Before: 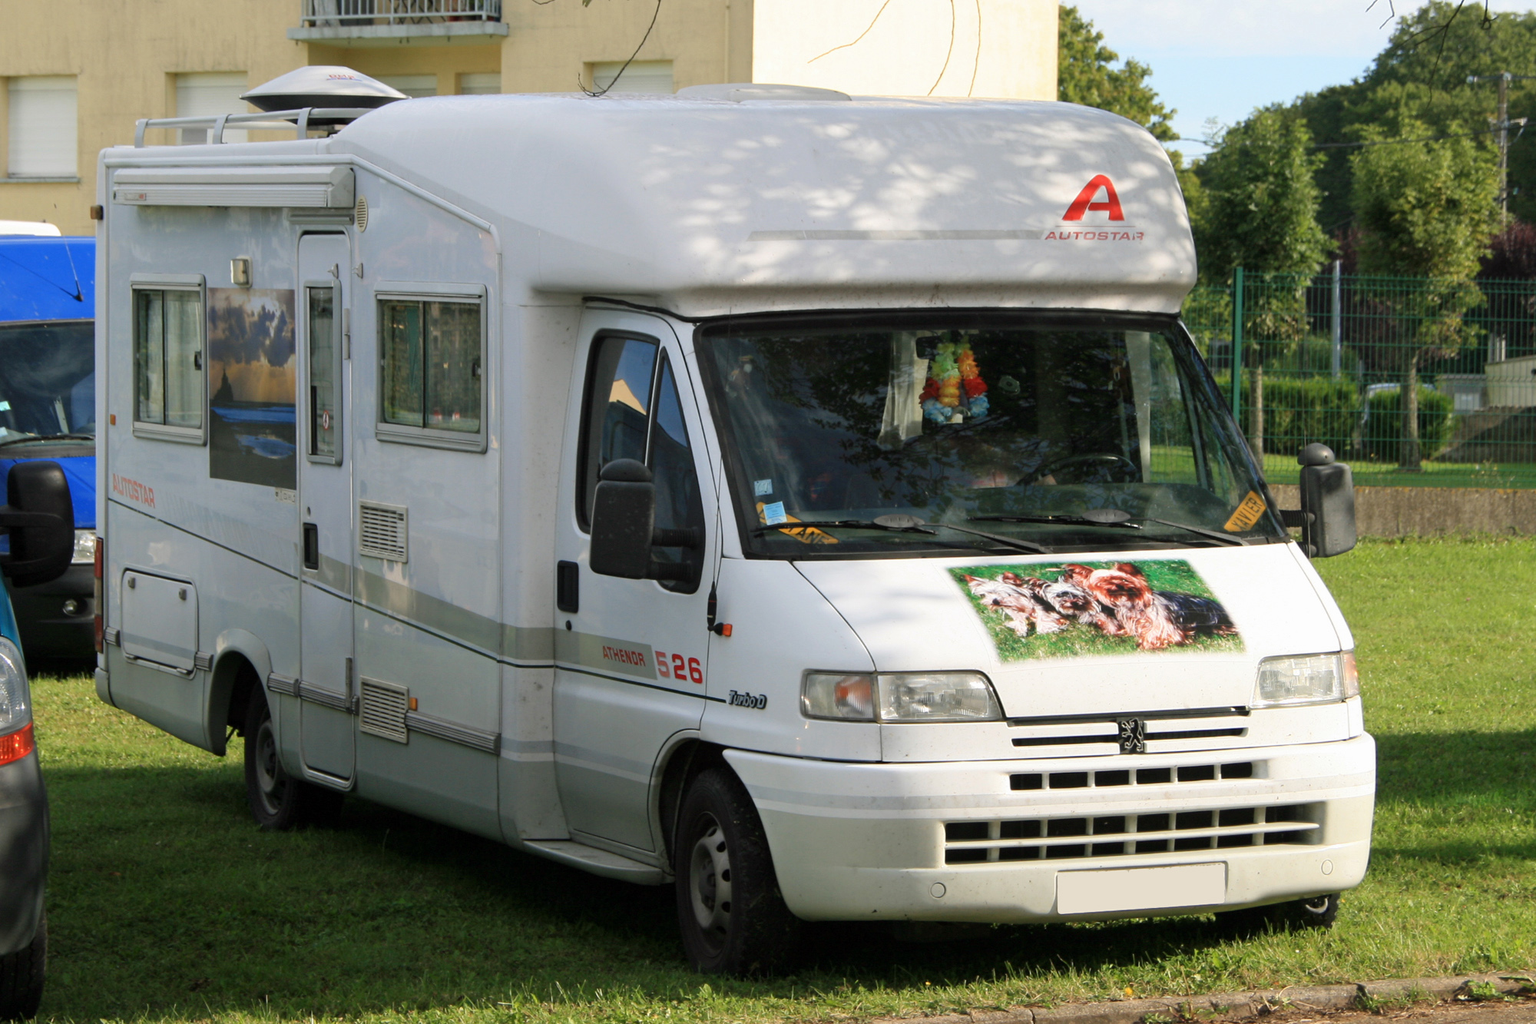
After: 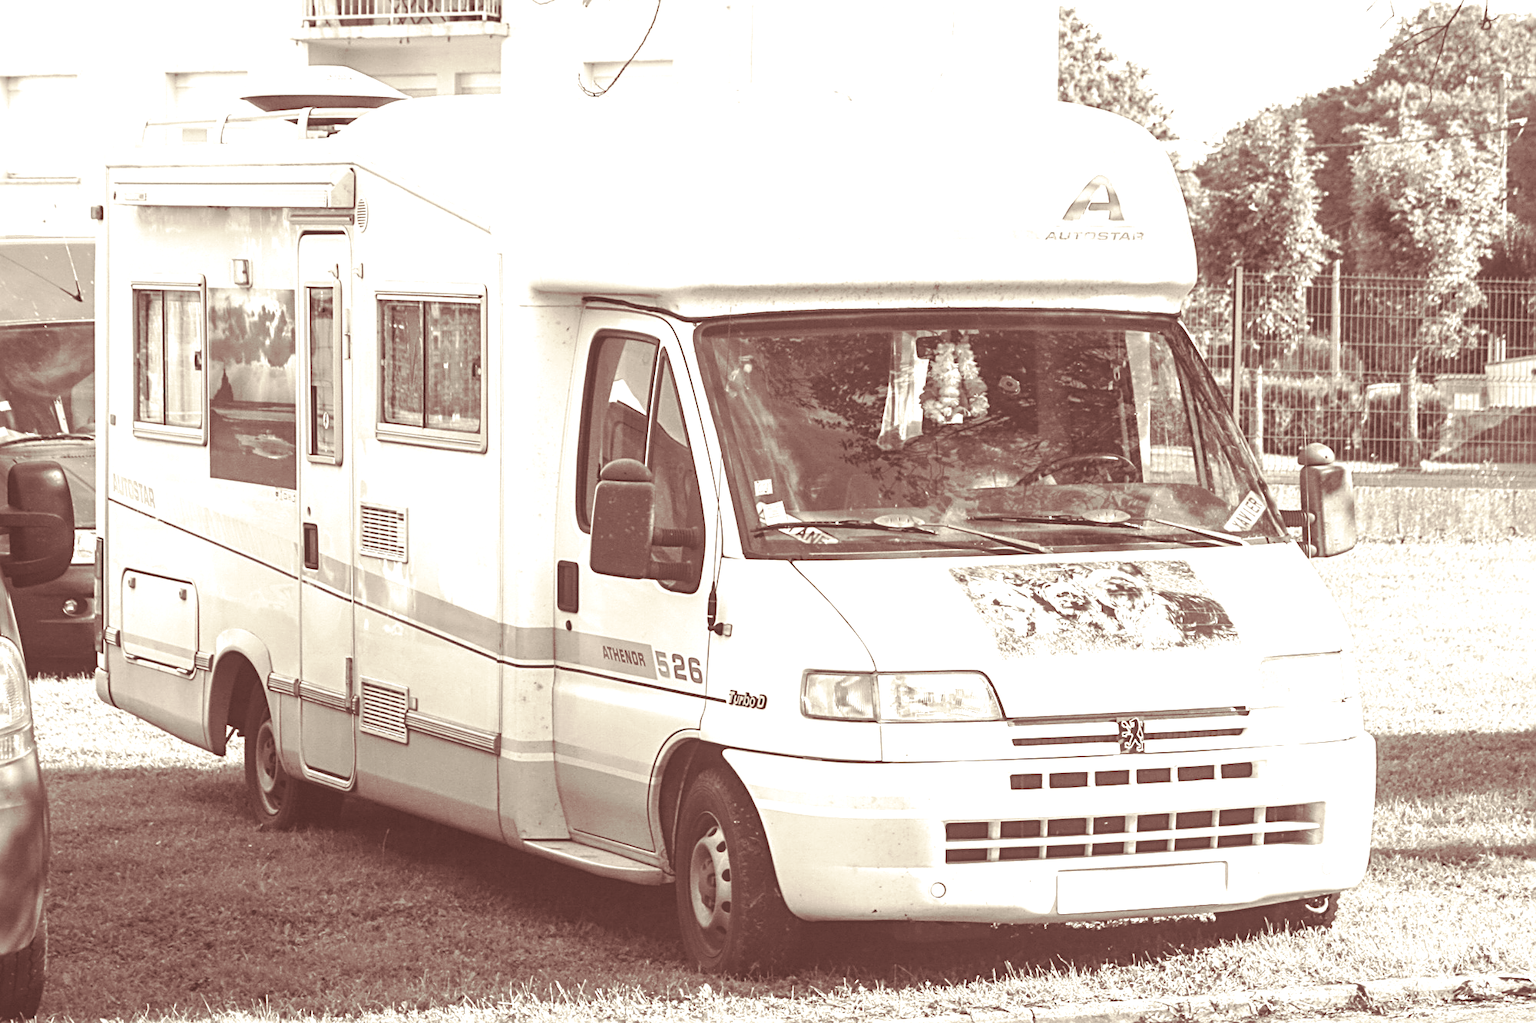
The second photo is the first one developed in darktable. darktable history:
colorize: hue 34.49°, saturation 35.33%, source mix 100%, version 1
white balance: red 1.127, blue 0.943
sharpen: radius 2.676, amount 0.669
local contrast: on, module defaults
split-toning: on, module defaults
contrast brightness saturation: contrast 0.2, brightness 0.16, saturation 0.22
